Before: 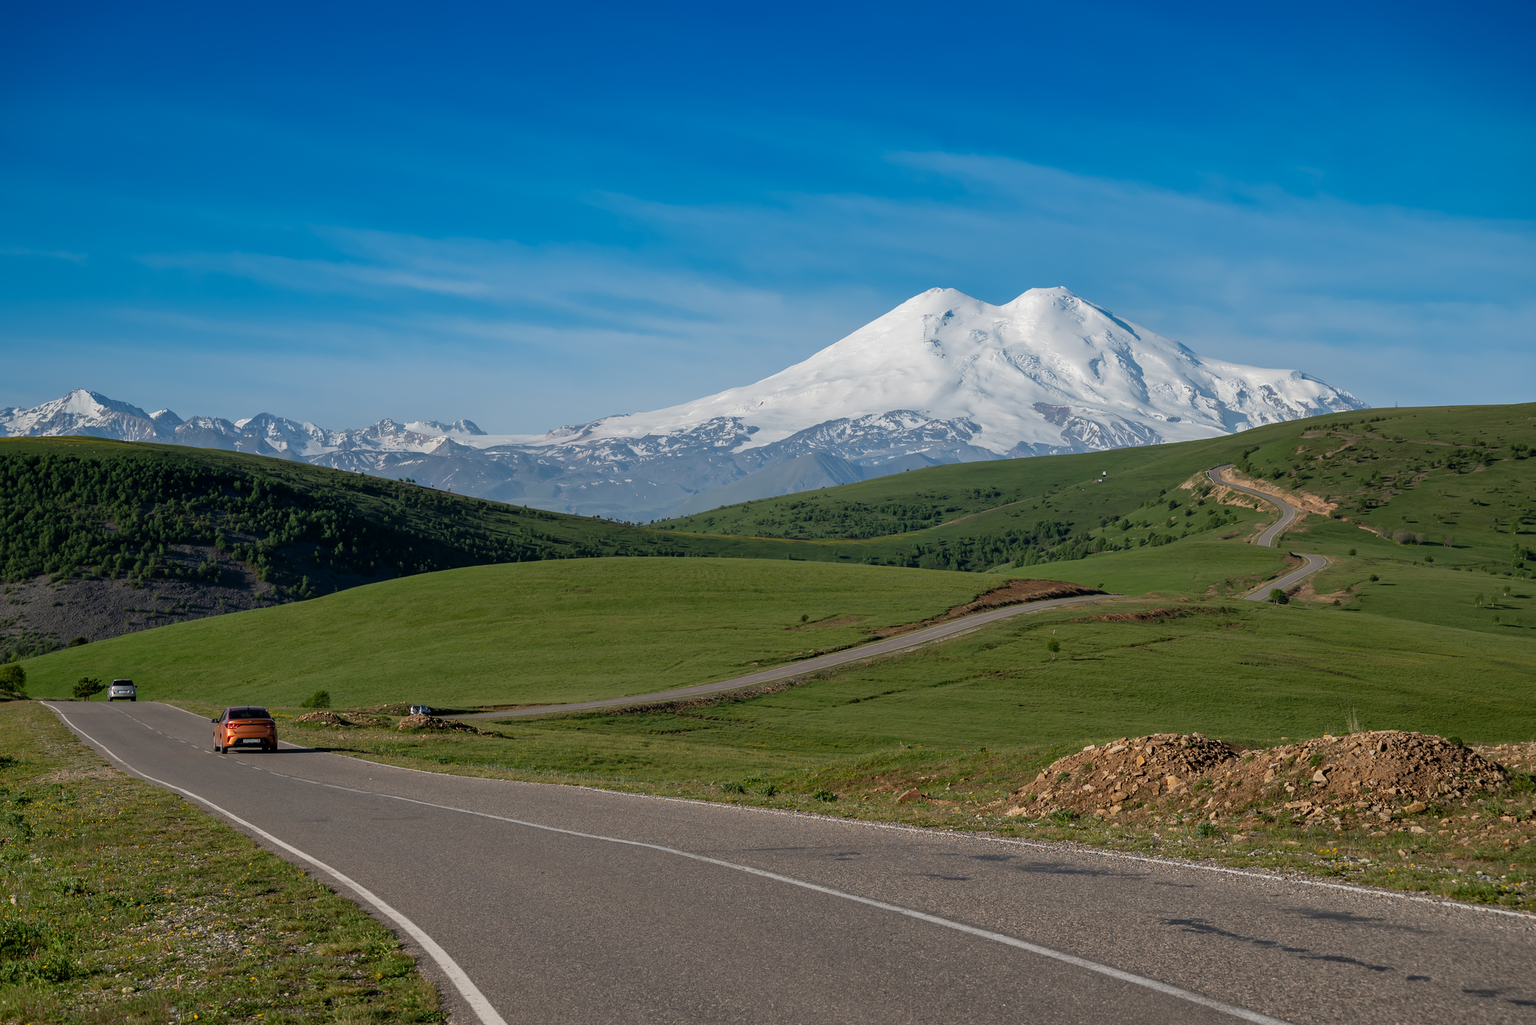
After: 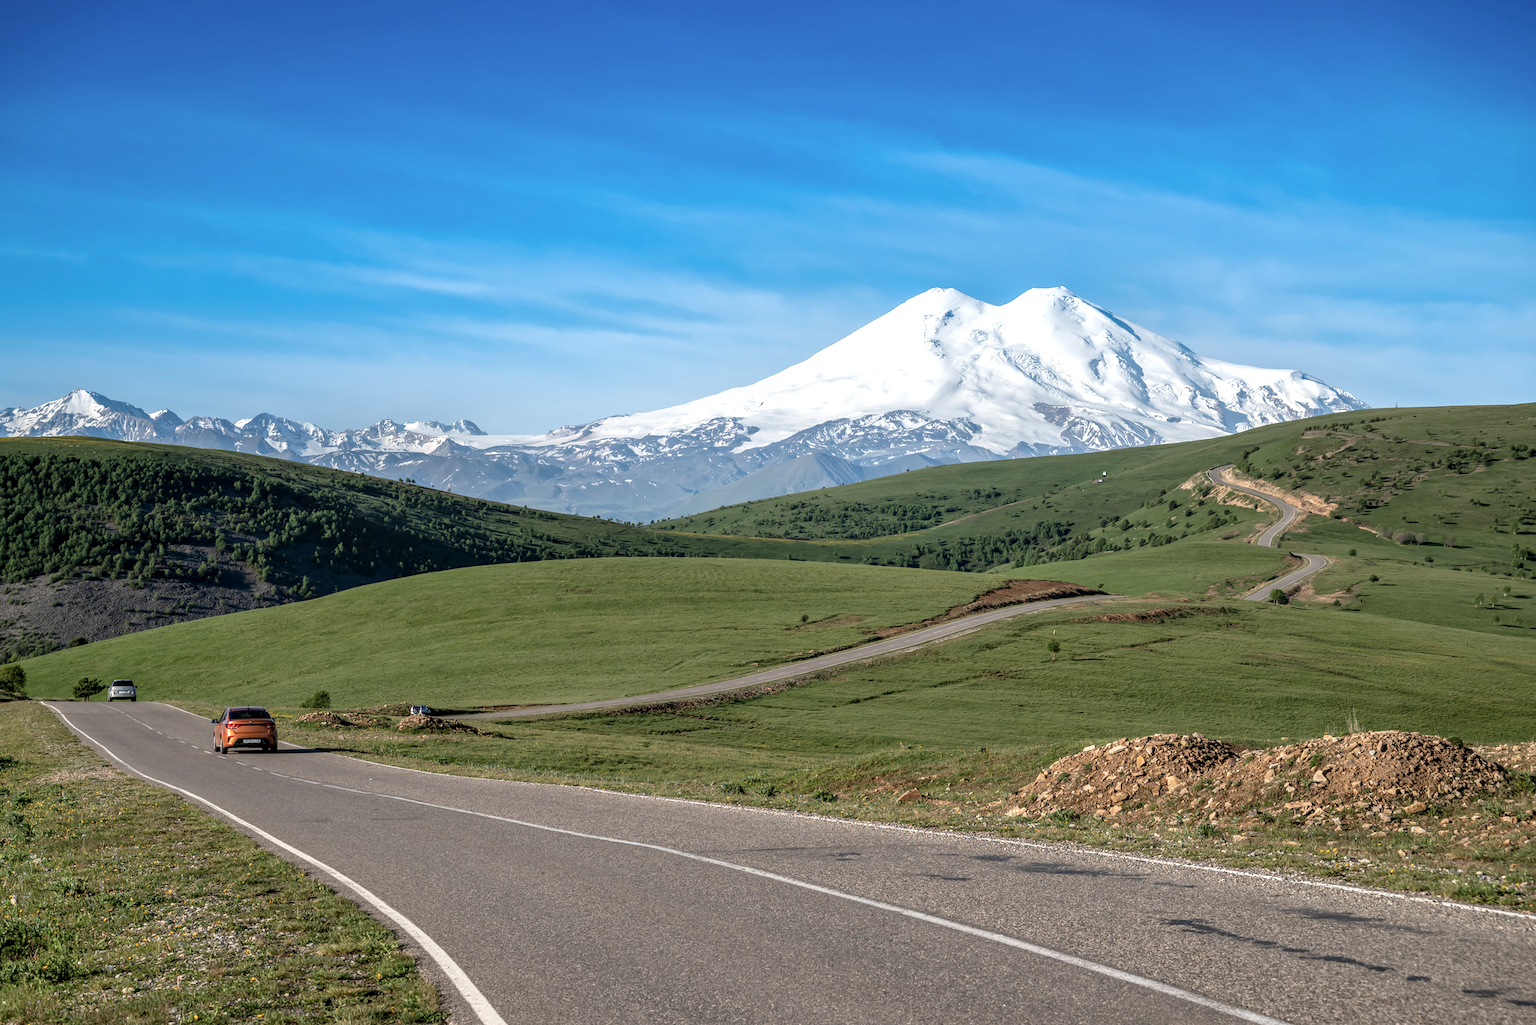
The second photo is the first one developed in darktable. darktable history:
local contrast: highlights 6%, shadows 3%, detail 134%
exposure: black level correction 0, exposure 0.693 EV, compensate highlight preservation false
color zones: curves: ch0 [(0, 0.5) (0.143, 0.5) (0.286, 0.5) (0.429, 0.504) (0.571, 0.5) (0.714, 0.509) (0.857, 0.5) (1, 0.5)]; ch1 [(0, 0.425) (0.143, 0.425) (0.286, 0.375) (0.429, 0.405) (0.571, 0.5) (0.714, 0.47) (0.857, 0.425) (1, 0.435)]; ch2 [(0, 0.5) (0.143, 0.5) (0.286, 0.5) (0.429, 0.517) (0.571, 0.5) (0.714, 0.51) (0.857, 0.5) (1, 0.5)]
